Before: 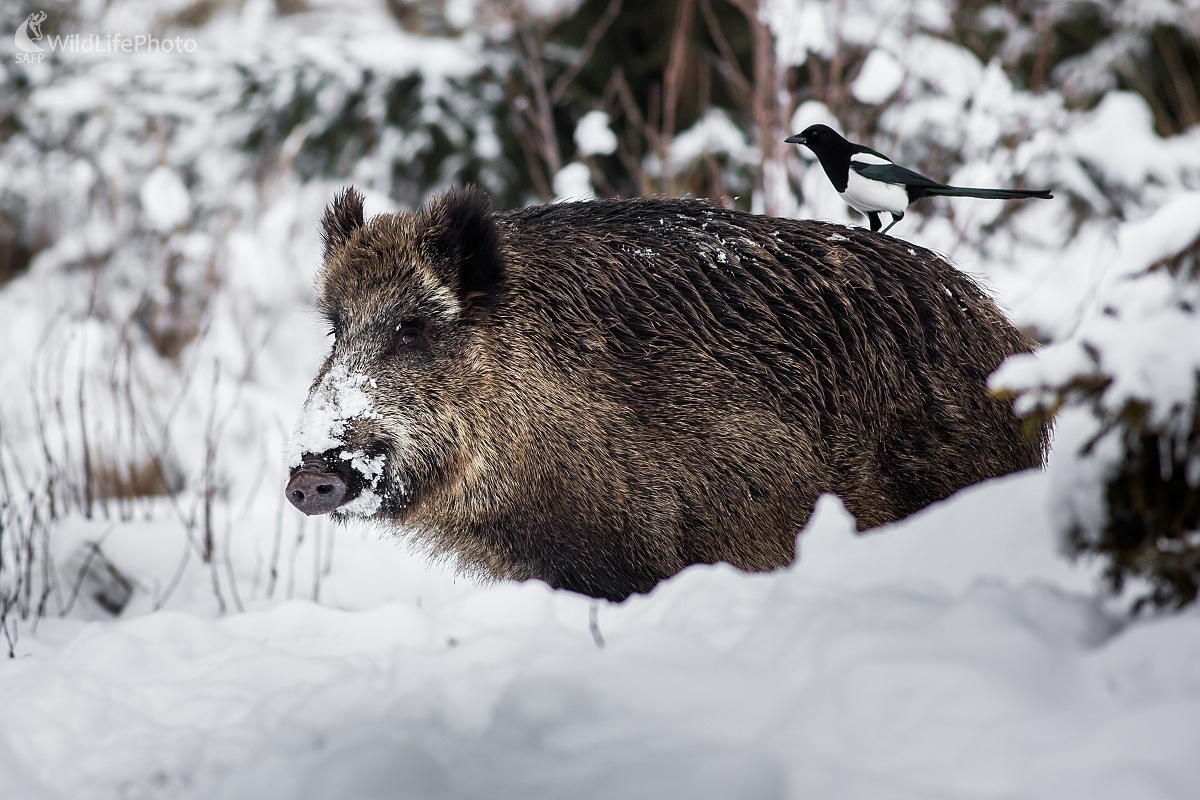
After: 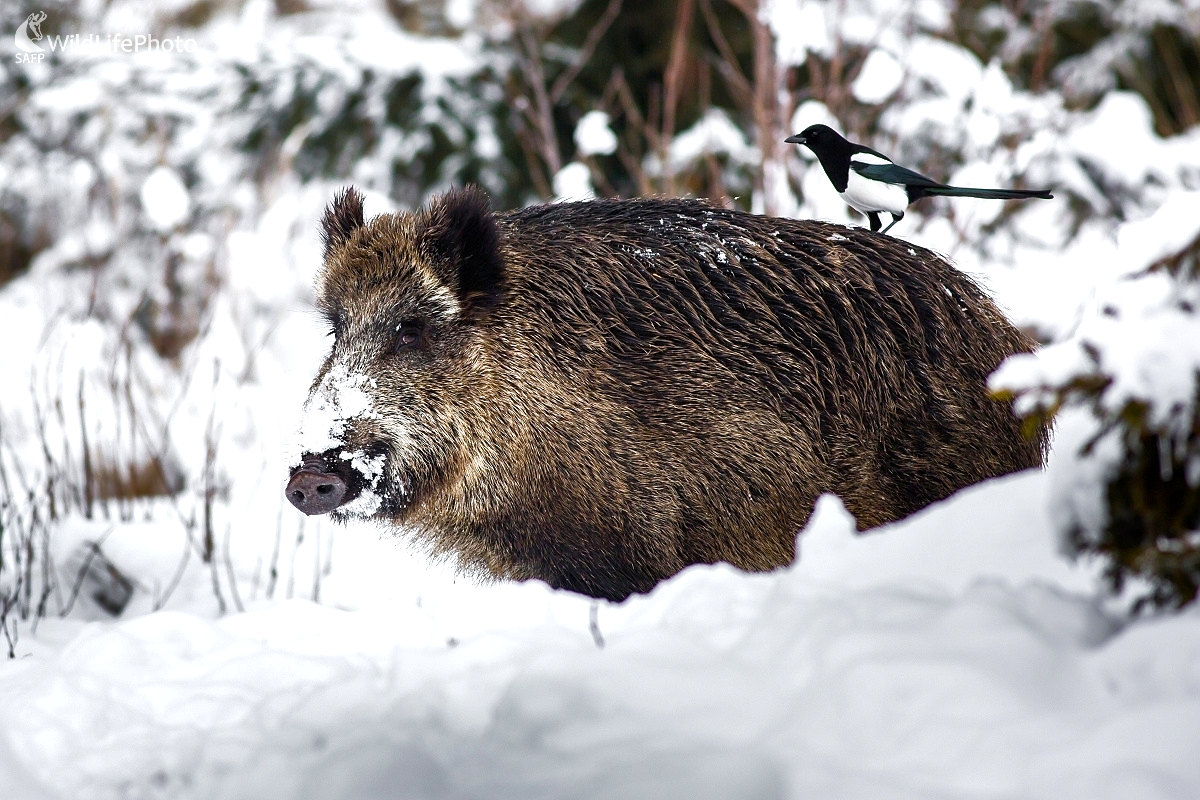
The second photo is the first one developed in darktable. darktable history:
color balance rgb: perceptual saturation grading › global saturation 20%, perceptual saturation grading › highlights -50.433%, perceptual saturation grading › shadows 30.38%, perceptual brilliance grading › global brilliance 12.015%, global vibrance 20%
shadows and highlights: shadows 29.63, highlights -30.46, low approximation 0.01, soften with gaussian
exposure: compensate exposure bias true, compensate highlight preservation false
